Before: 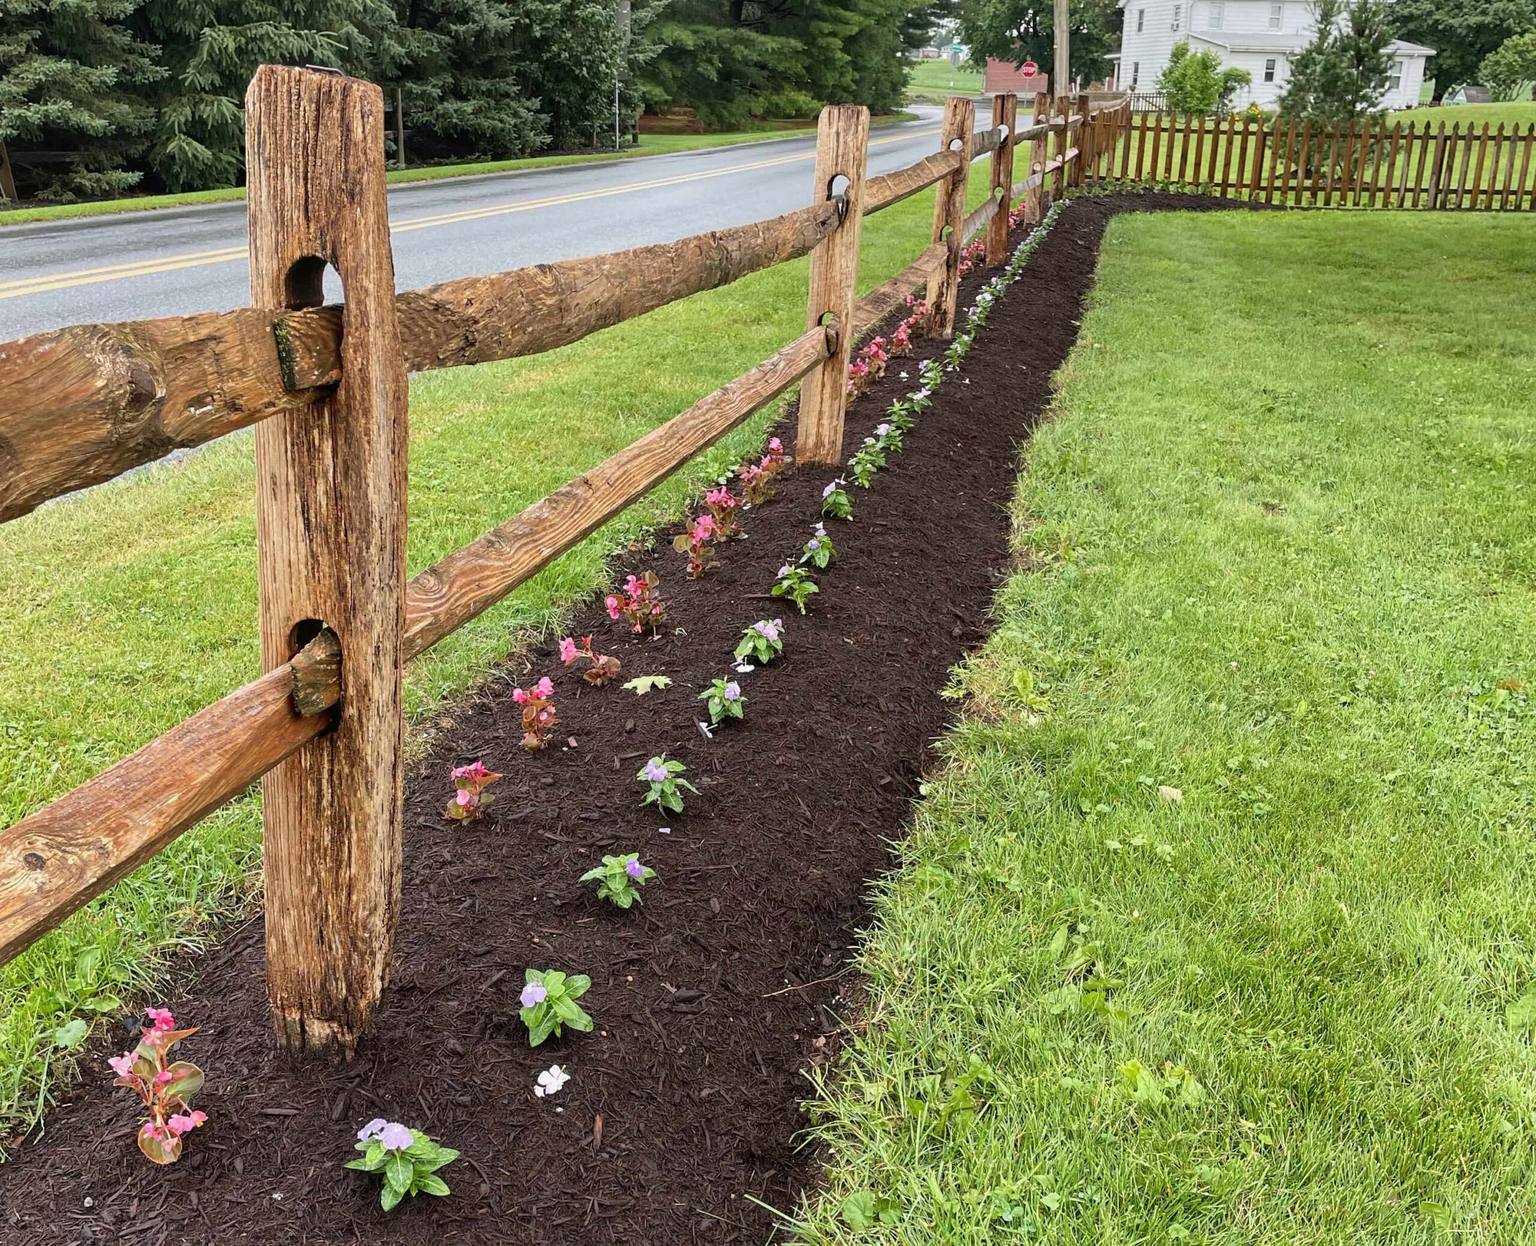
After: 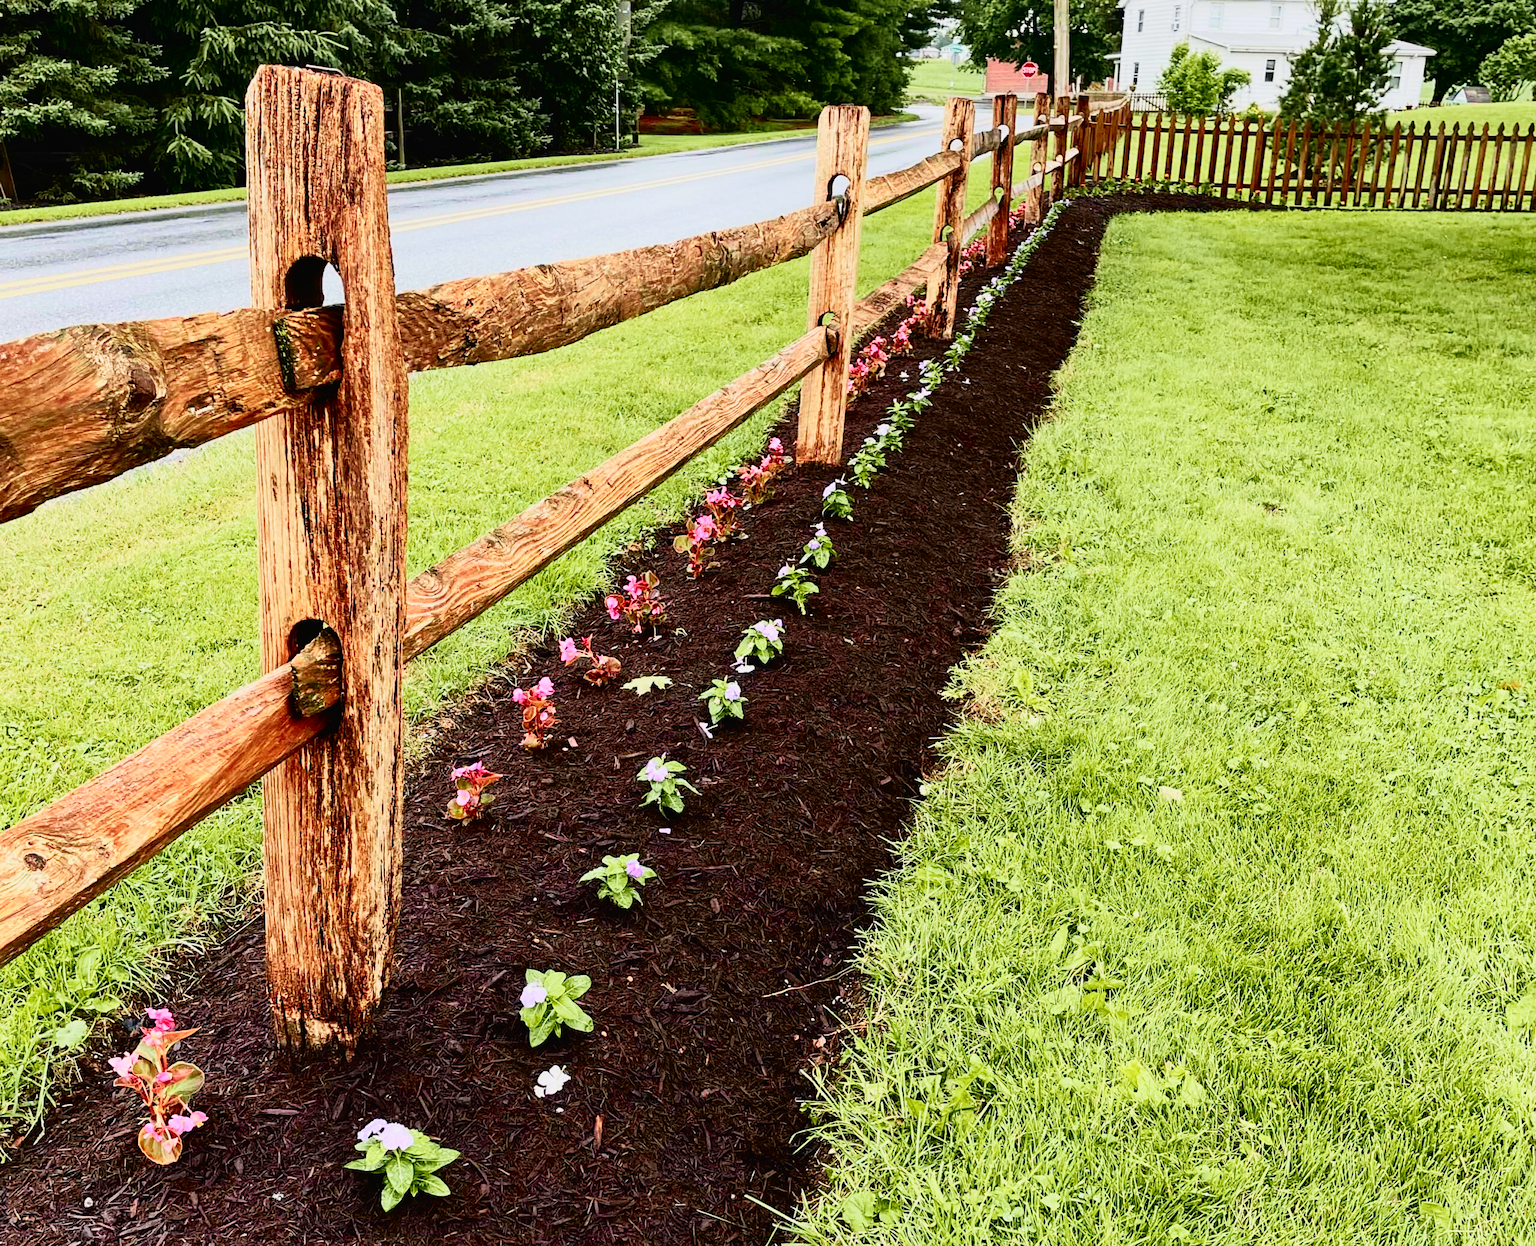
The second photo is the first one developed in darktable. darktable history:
tone curve: curves: ch0 [(0, 0.013) (0.074, 0.044) (0.251, 0.234) (0.472, 0.511) (0.63, 0.752) (0.746, 0.866) (0.899, 0.956) (1, 1)]; ch1 [(0, 0) (0.08, 0.08) (0.347, 0.394) (0.455, 0.441) (0.5, 0.5) (0.517, 0.53) (0.563, 0.611) (0.617, 0.682) (0.756, 0.788) (0.92, 0.92) (1, 1)]; ch2 [(0, 0) (0.096, 0.056) (0.304, 0.204) (0.5, 0.5) (0.539, 0.575) (0.597, 0.644) (0.92, 0.92) (1, 1)], color space Lab, independent channels, preserve colors none
white balance: emerald 1
sigmoid: contrast 1.69, skew -0.23, preserve hue 0%, red attenuation 0.1, red rotation 0.035, green attenuation 0.1, green rotation -0.017, blue attenuation 0.15, blue rotation -0.052, base primaries Rec2020
